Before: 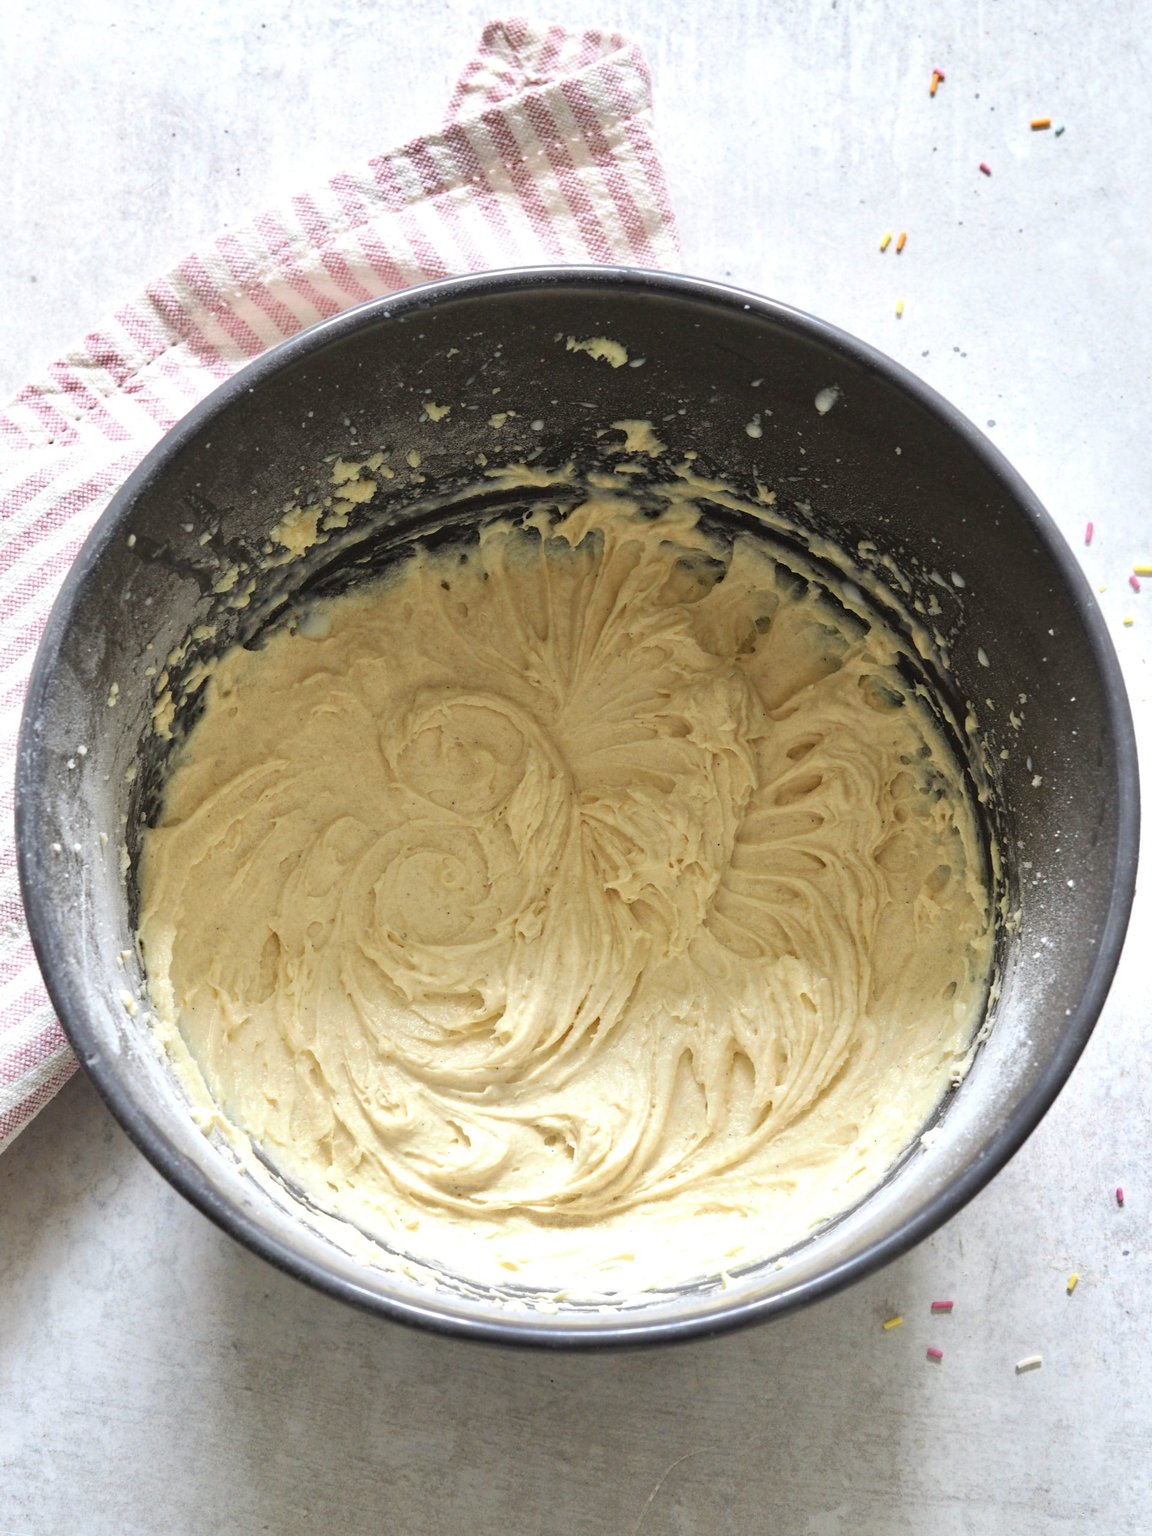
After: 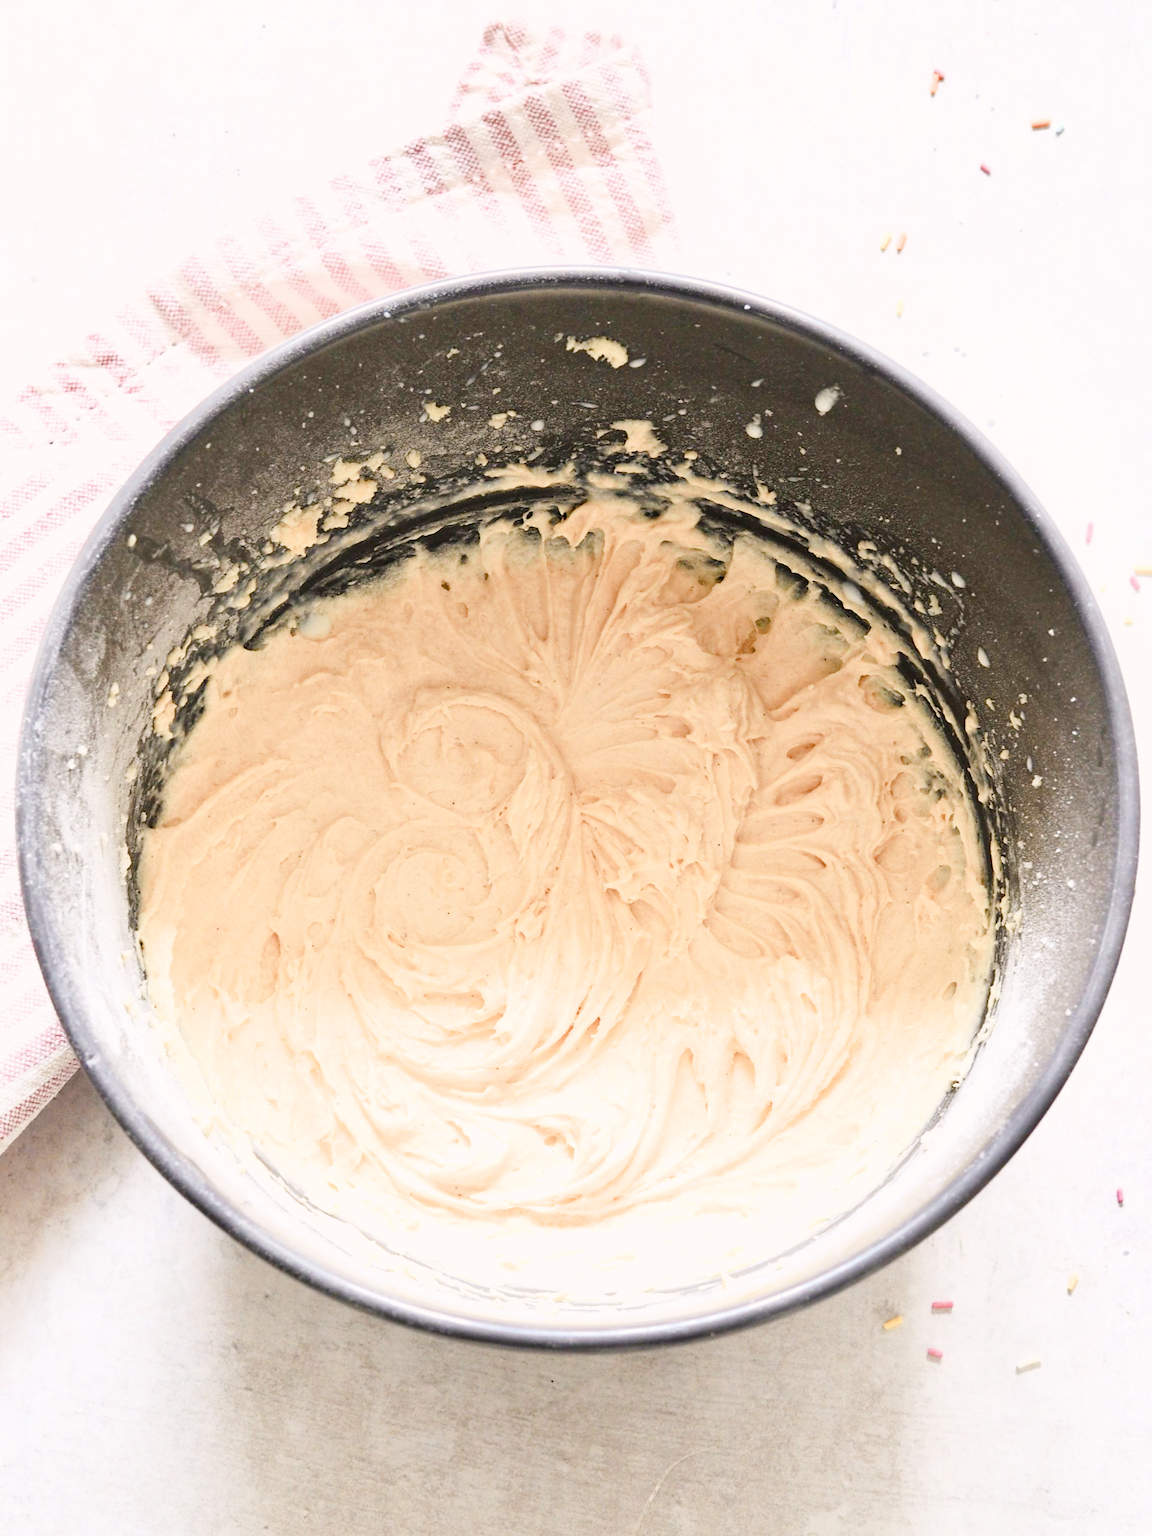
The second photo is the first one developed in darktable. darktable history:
color zones: curves: ch1 [(0, 0.455) (0.063, 0.455) (0.286, 0.495) (0.429, 0.5) (0.571, 0.5) (0.714, 0.5) (0.857, 0.5) (1, 0.455)]; ch2 [(0, 0.532) (0.063, 0.521) (0.233, 0.447) (0.429, 0.489) (0.571, 0.5) (0.714, 0.5) (0.857, 0.5) (1, 0.532)]
color balance rgb: highlights gain › chroma 2.008%, highlights gain › hue 46.09°, perceptual saturation grading › global saturation 25.181%, perceptual saturation grading › highlights -50.053%, perceptual saturation grading › shadows 30.343%, perceptual brilliance grading › global brilliance 2.672%, perceptual brilliance grading › highlights -2.307%, perceptual brilliance grading › shadows 3.584%, global vibrance 25.015%, contrast 19.745%
exposure: black level correction 0, exposure 1.598 EV, compensate exposure bias true, compensate highlight preservation false
filmic rgb: black relative exposure -16 EV, white relative exposure 6.07 EV, hardness 5.21
